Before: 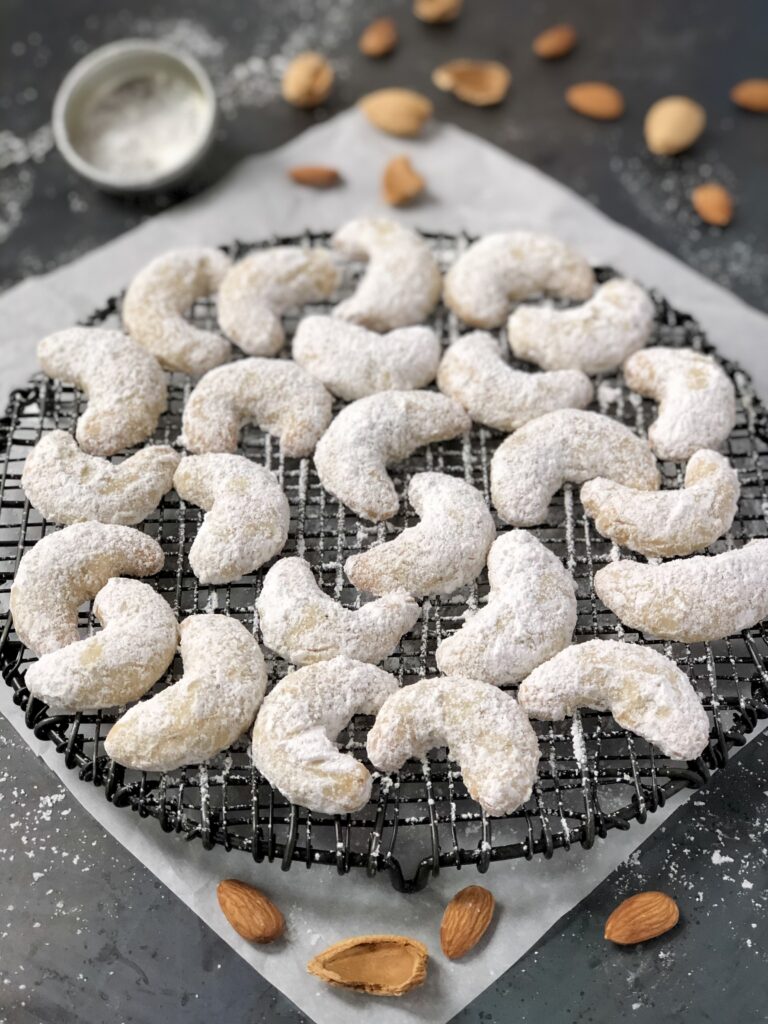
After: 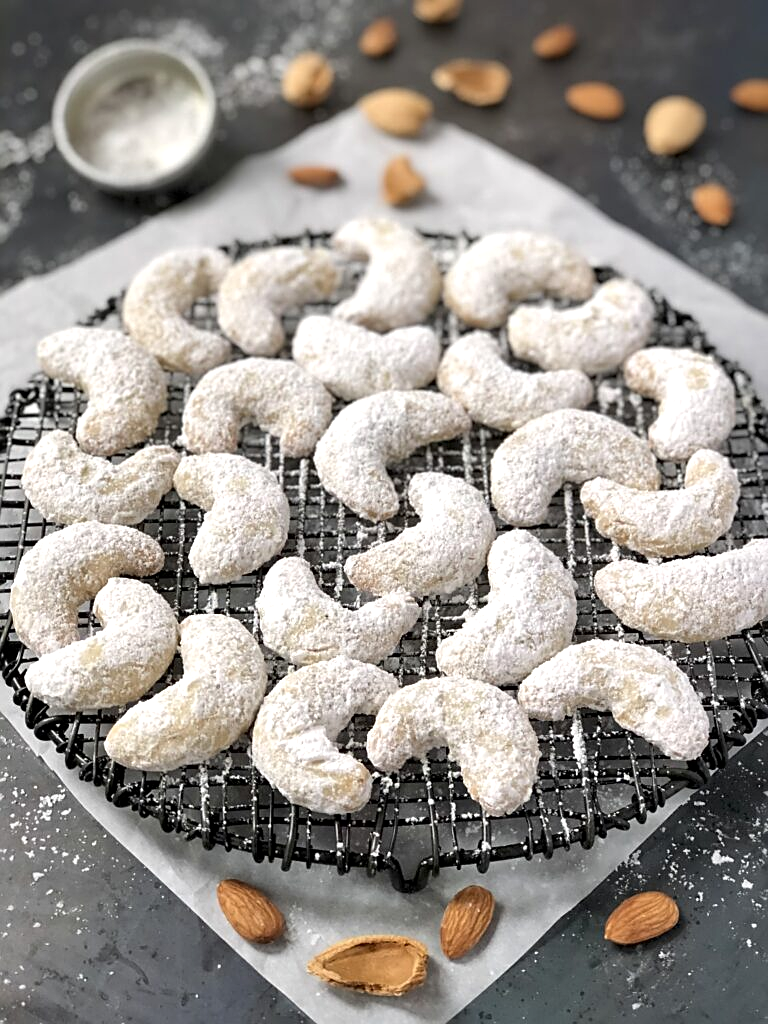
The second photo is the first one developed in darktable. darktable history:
local contrast: mode bilateral grid, contrast 20, coarseness 50, detail 120%, midtone range 0.2
sharpen: on, module defaults
exposure: exposure 0.2 EV, compensate highlight preservation false
